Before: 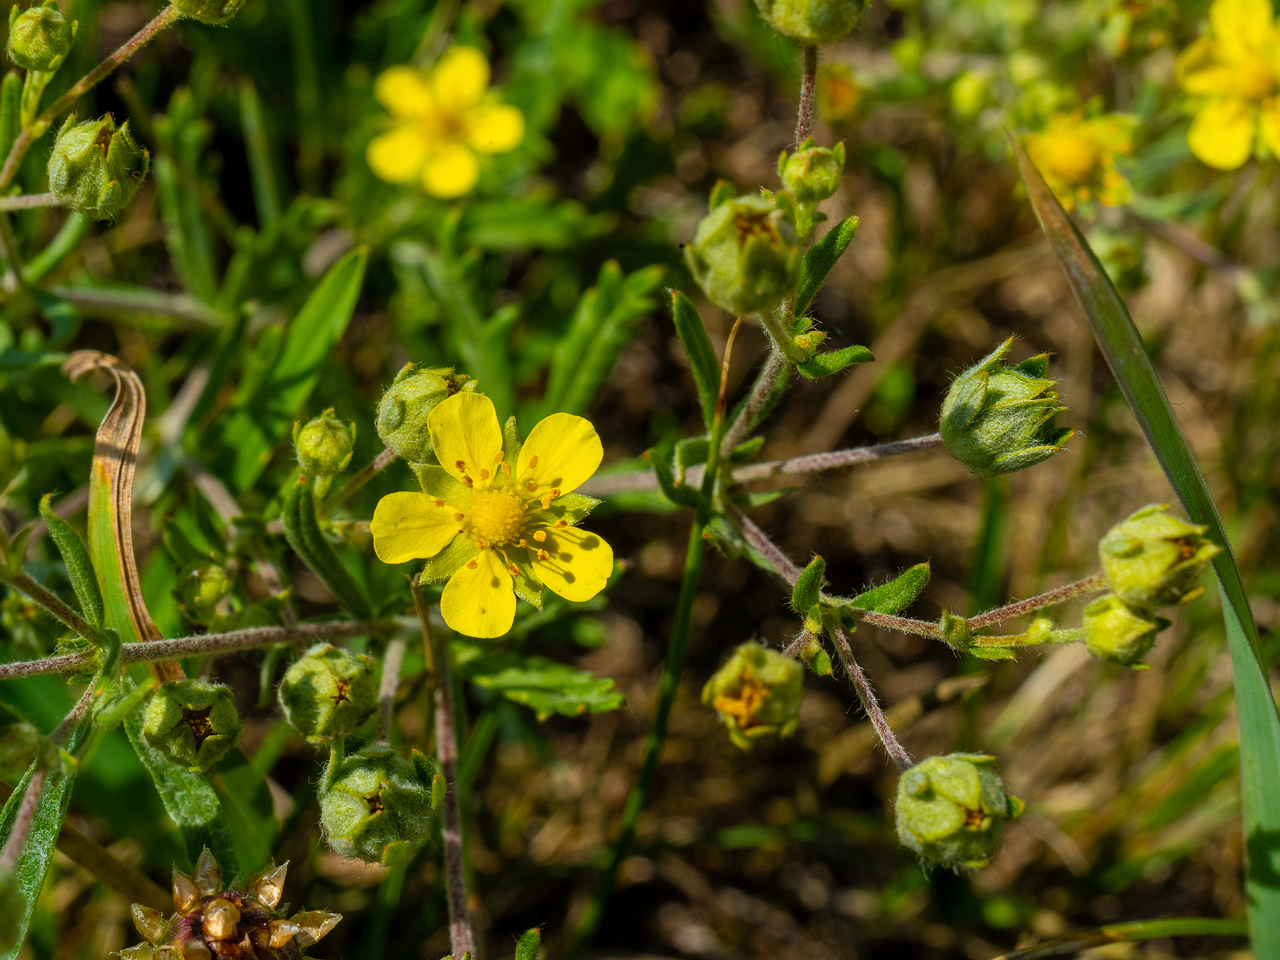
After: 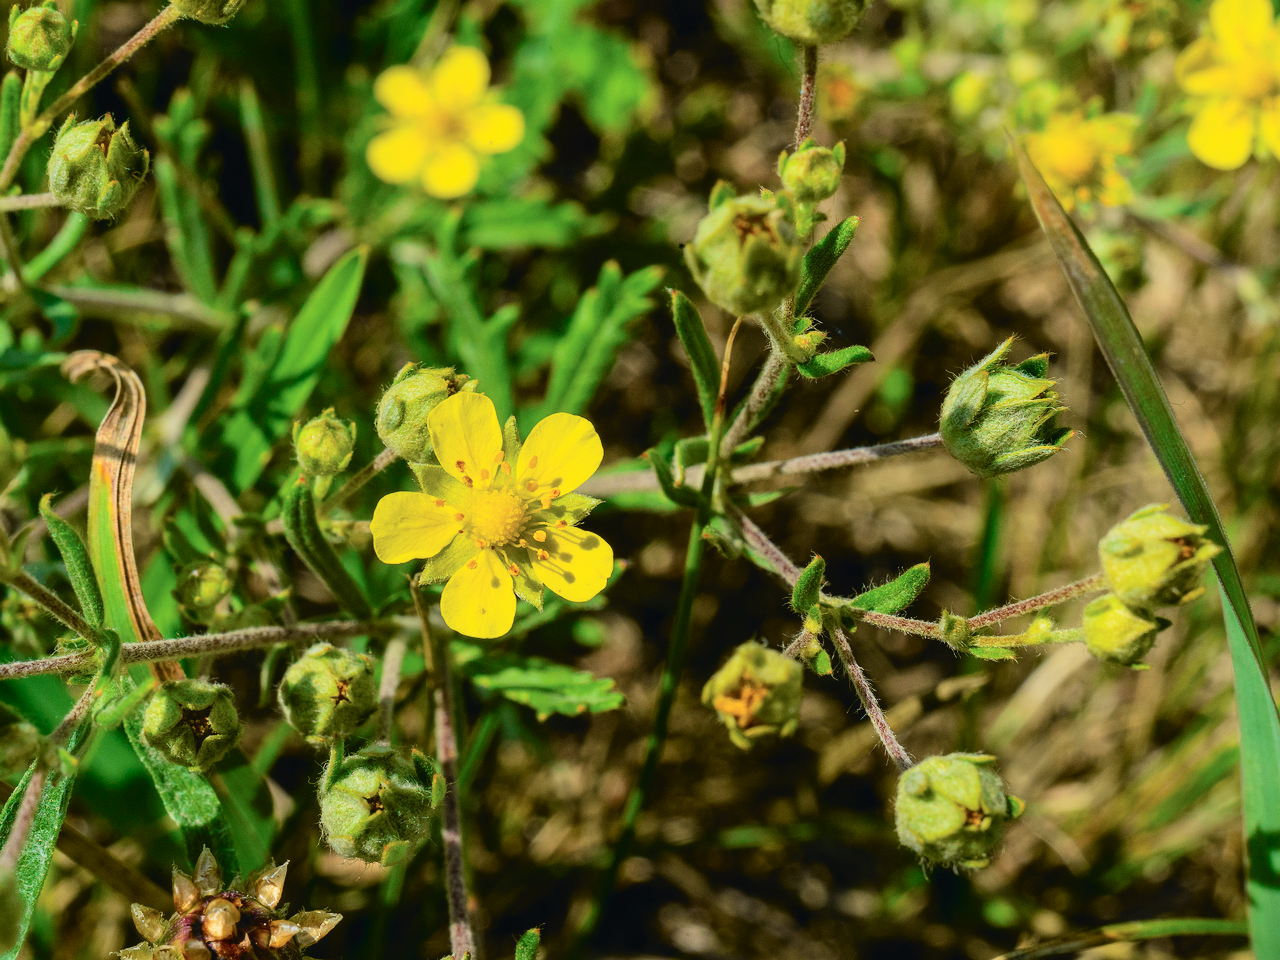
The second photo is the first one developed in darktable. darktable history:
tone curve: curves: ch0 [(0, 0.026) (0.104, 0.1) (0.233, 0.262) (0.398, 0.507) (0.498, 0.621) (0.65, 0.757) (0.835, 0.883) (1, 0.961)]; ch1 [(0, 0) (0.346, 0.307) (0.408, 0.369) (0.453, 0.457) (0.482, 0.476) (0.502, 0.498) (0.521, 0.507) (0.553, 0.554) (0.638, 0.646) (0.693, 0.727) (1, 1)]; ch2 [(0, 0) (0.366, 0.337) (0.434, 0.46) (0.485, 0.494) (0.5, 0.494) (0.511, 0.508) (0.537, 0.55) (0.579, 0.599) (0.663, 0.67) (1, 1)], color space Lab, independent channels, preserve colors none
